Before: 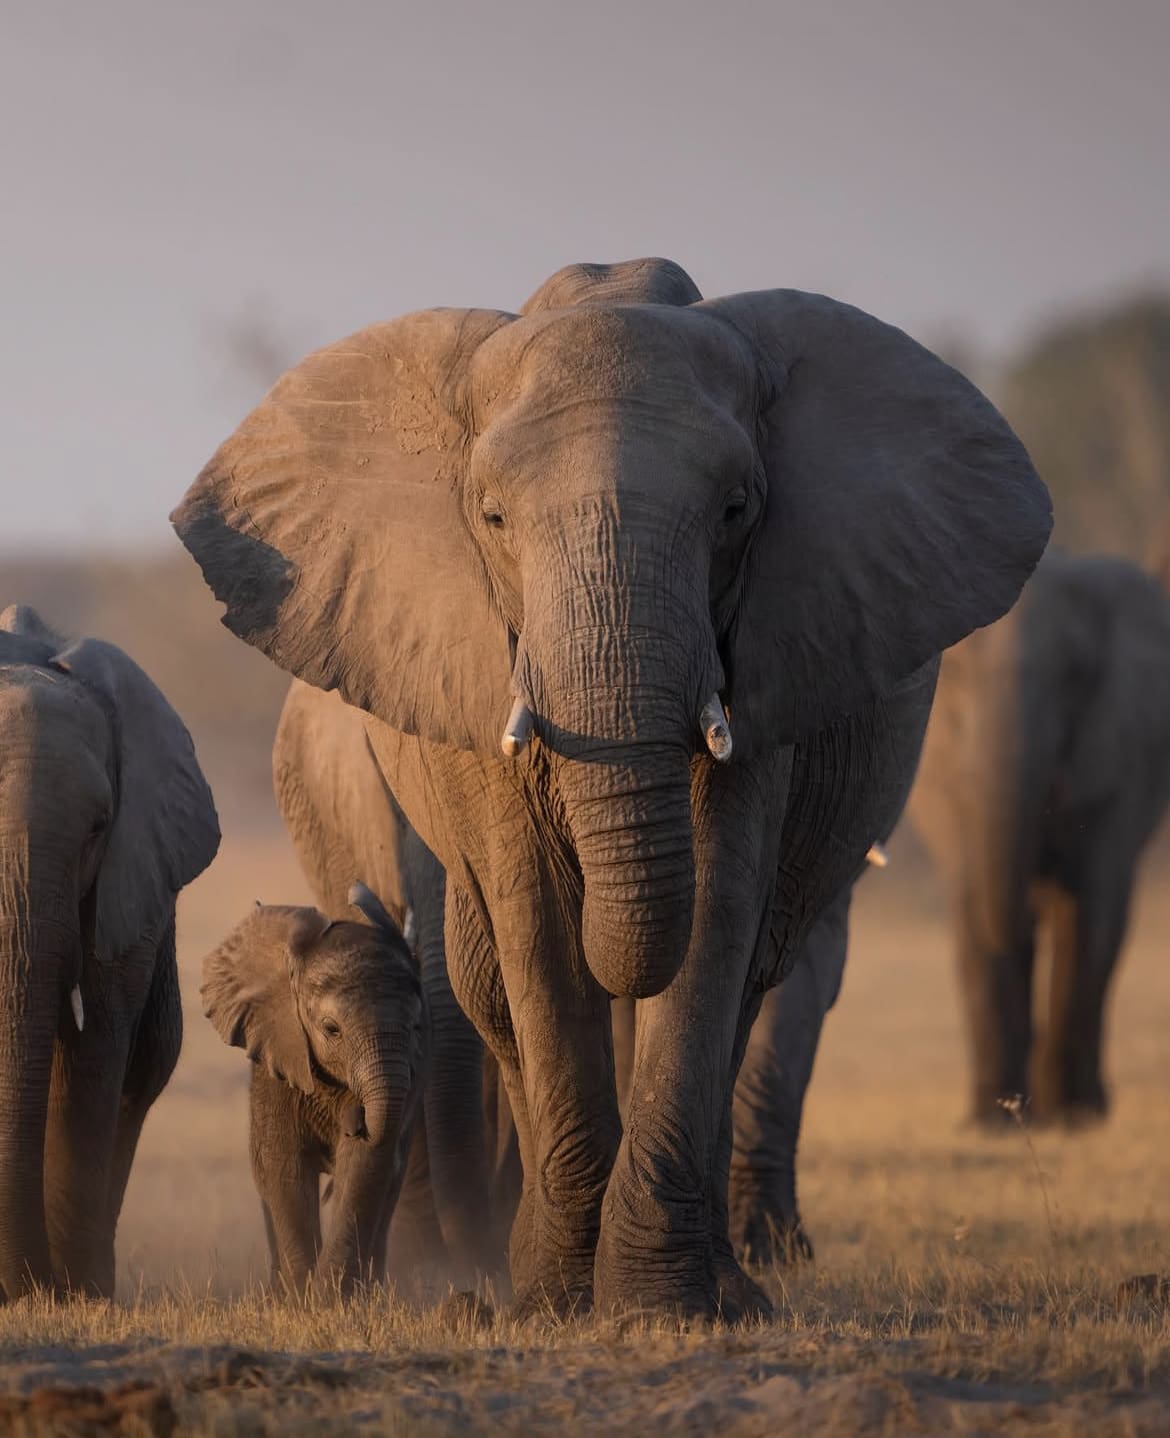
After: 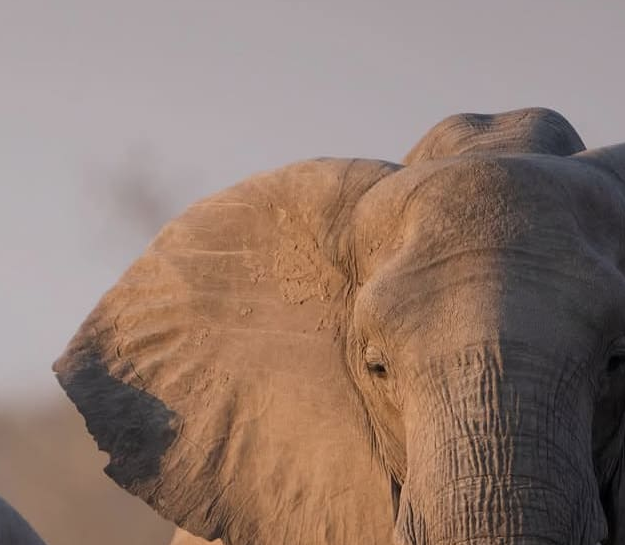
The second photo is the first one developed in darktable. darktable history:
crop: left 10.071%, top 10.476%, right 36.481%, bottom 51.608%
